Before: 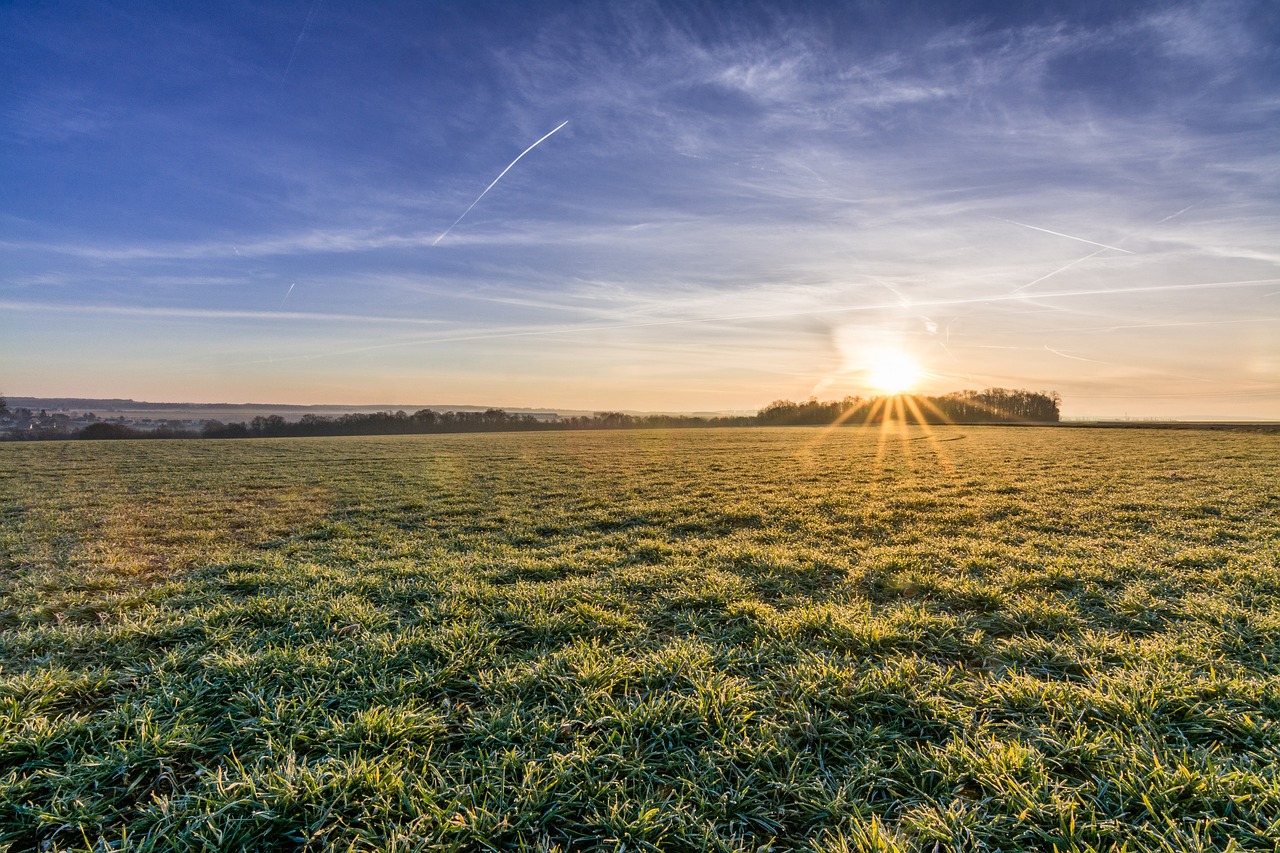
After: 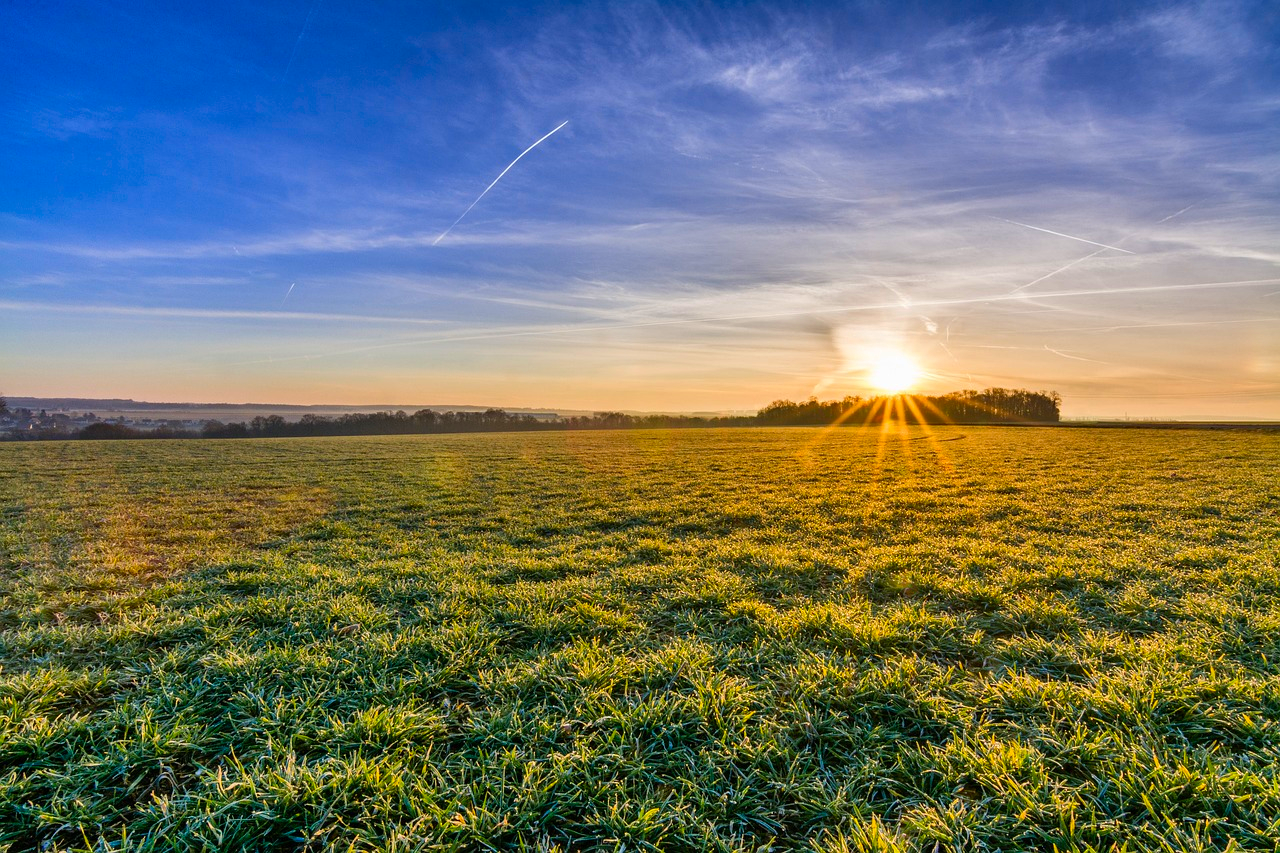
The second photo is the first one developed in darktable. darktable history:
shadows and highlights: radius 108.52, shadows 40.68, highlights -72.88, low approximation 0.01, soften with gaussian
white balance: emerald 1
contrast brightness saturation: saturation 0.5
